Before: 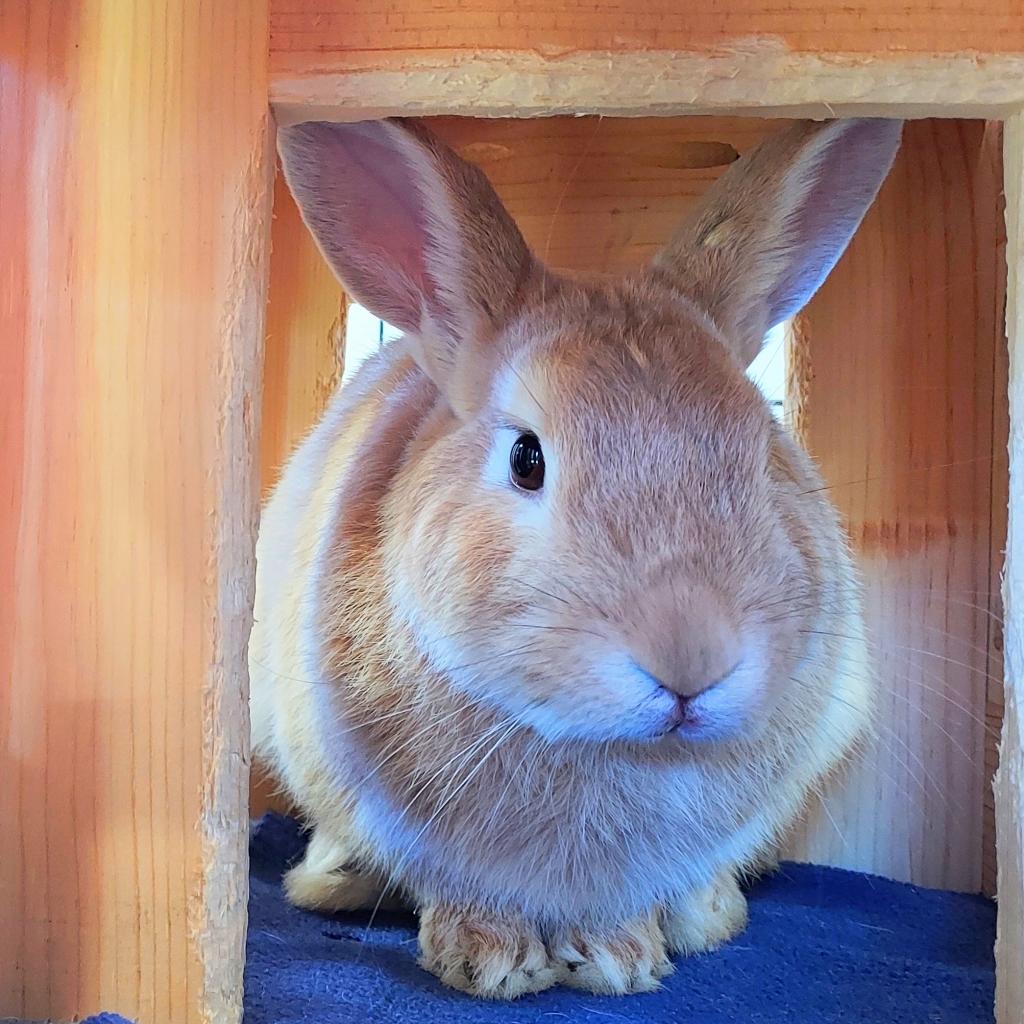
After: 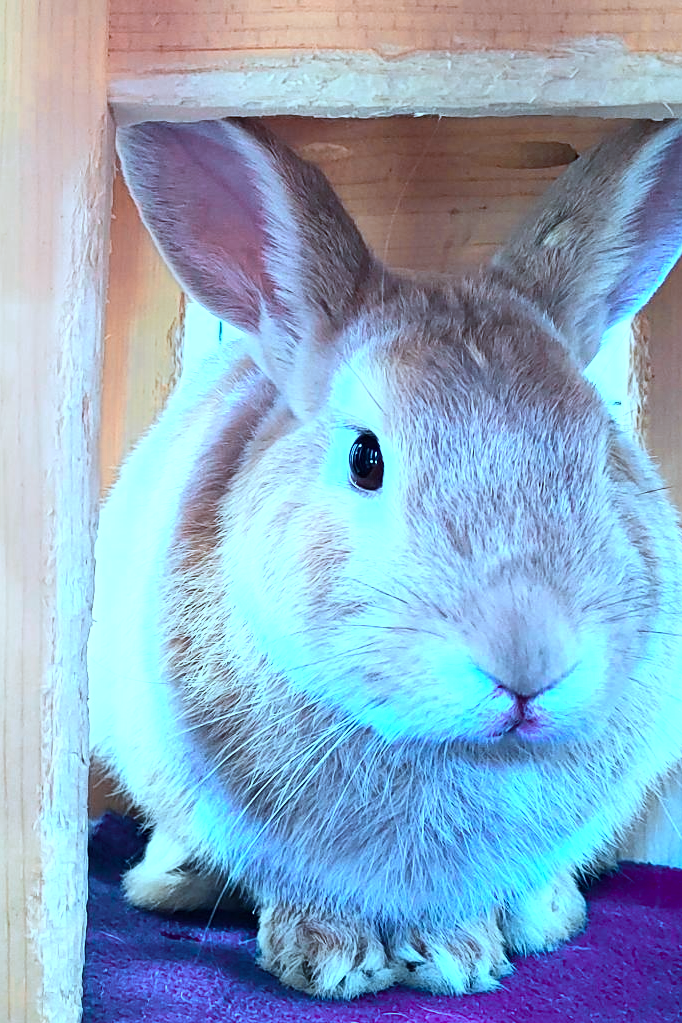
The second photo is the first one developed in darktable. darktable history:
color calibration: illuminant custom, x 0.432, y 0.395, temperature 3098 K
color zones: curves: ch0 [(0.018, 0.548) (0.224, 0.64) (0.425, 0.447) (0.675, 0.575) (0.732, 0.579)]; ch1 [(0.066, 0.487) (0.25, 0.5) (0.404, 0.43) (0.75, 0.421) (0.956, 0.421)]; ch2 [(0.044, 0.561) (0.215, 0.465) (0.399, 0.544) (0.465, 0.548) (0.614, 0.447) (0.724, 0.43) (0.882, 0.623) (0.956, 0.632)]
crop and rotate: left 15.754%, right 17.579%
contrast brightness saturation: contrast 0.24, brightness 0.09
